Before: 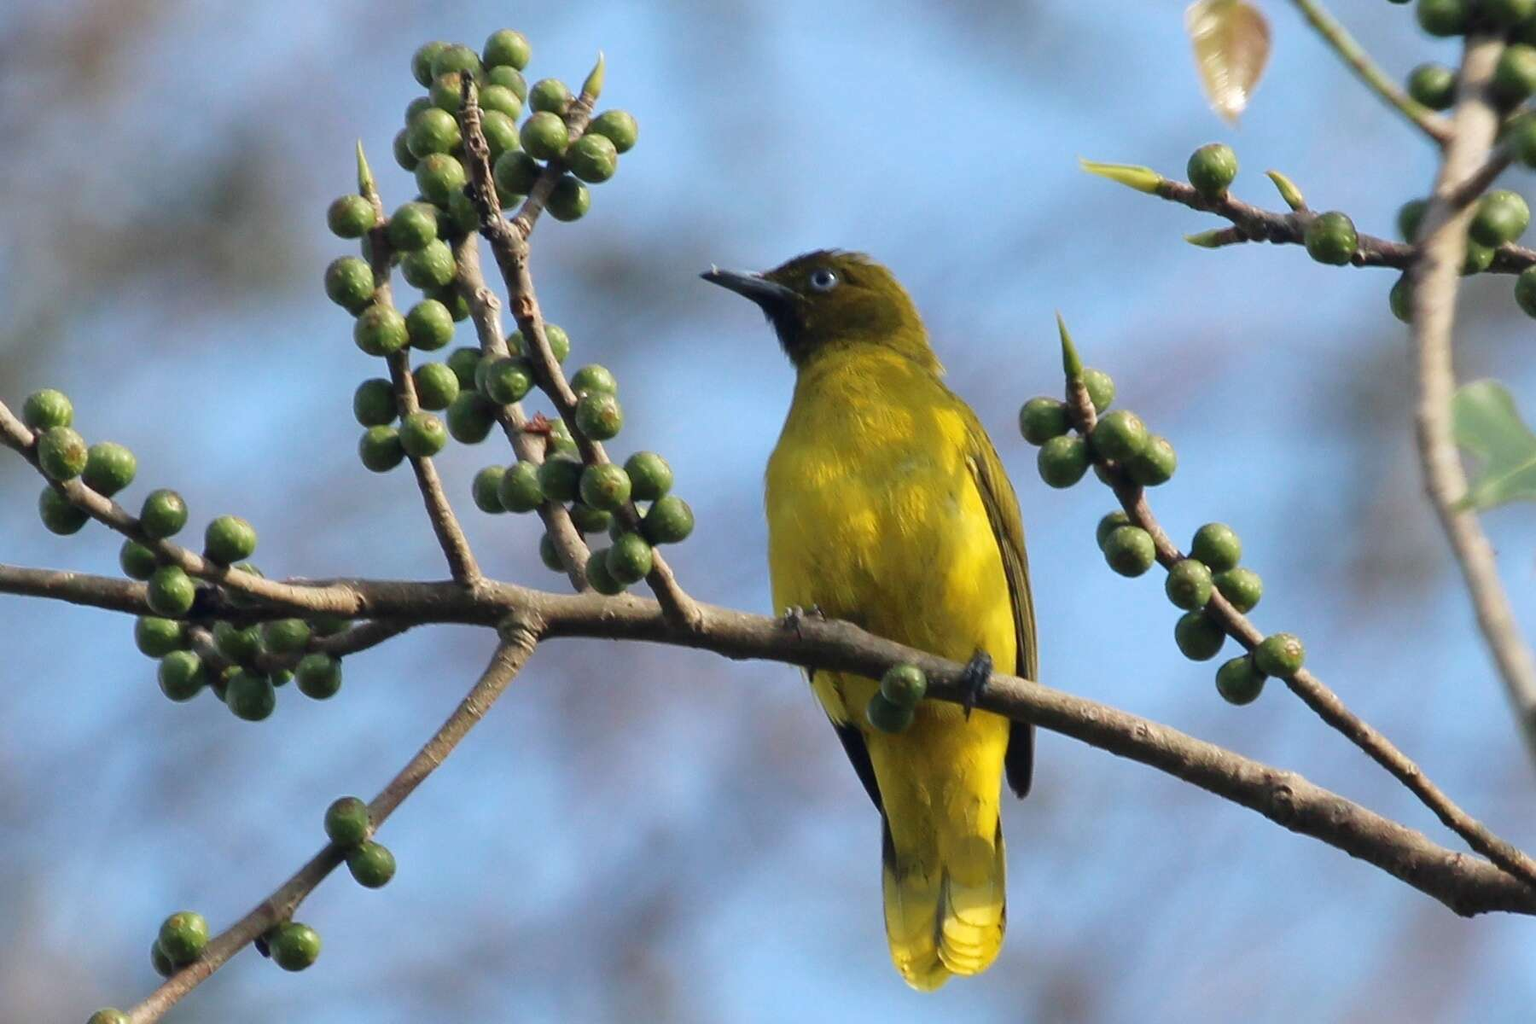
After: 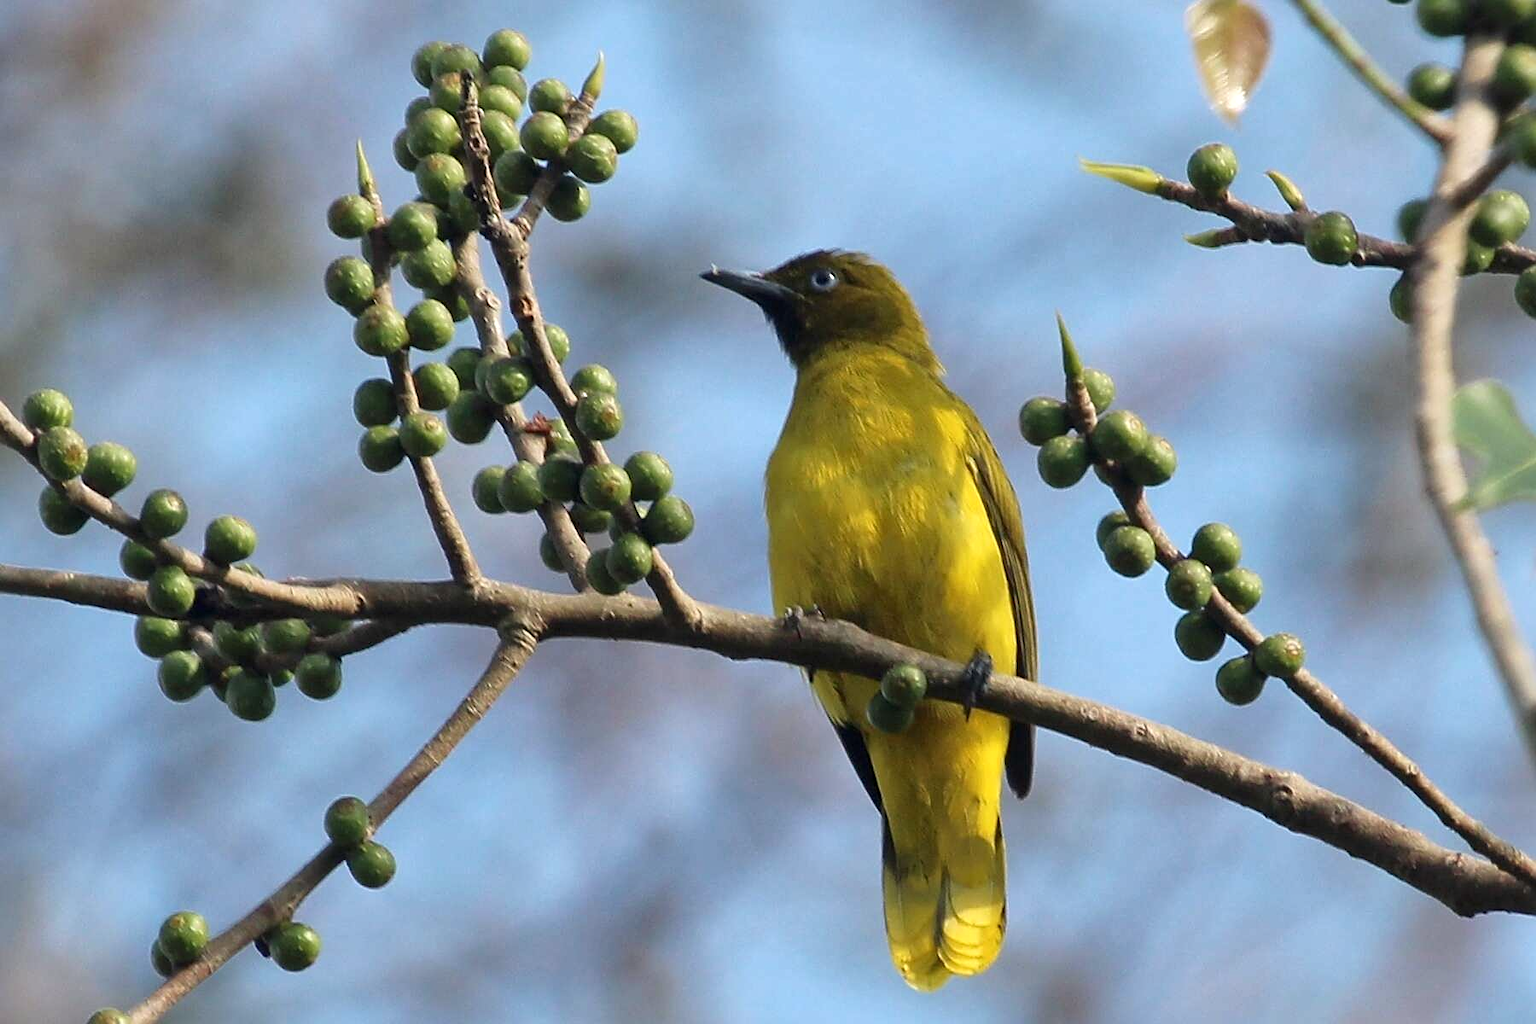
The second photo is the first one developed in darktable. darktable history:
sharpen: on, module defaults
local contrast: mode bilateral grid, contrast 20, coarseness 50, detail 120%, midtone range 0.2
white balance: red 1.009, blue 0.985
